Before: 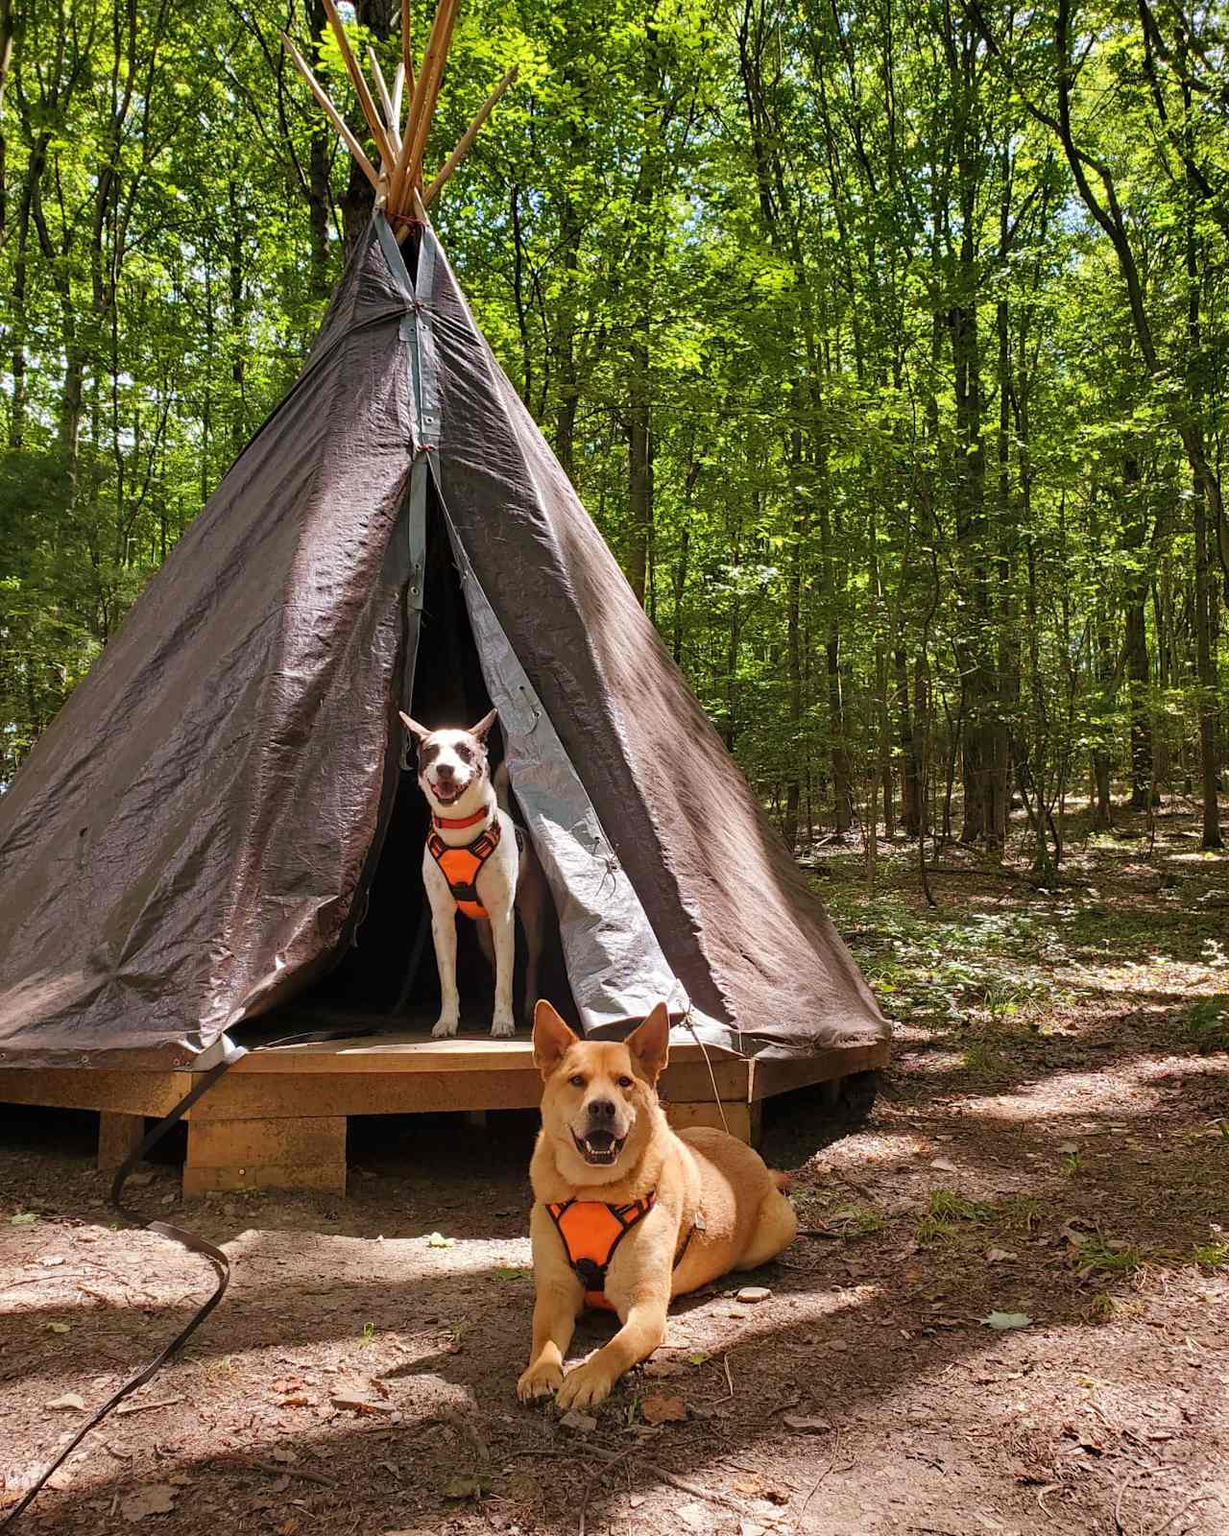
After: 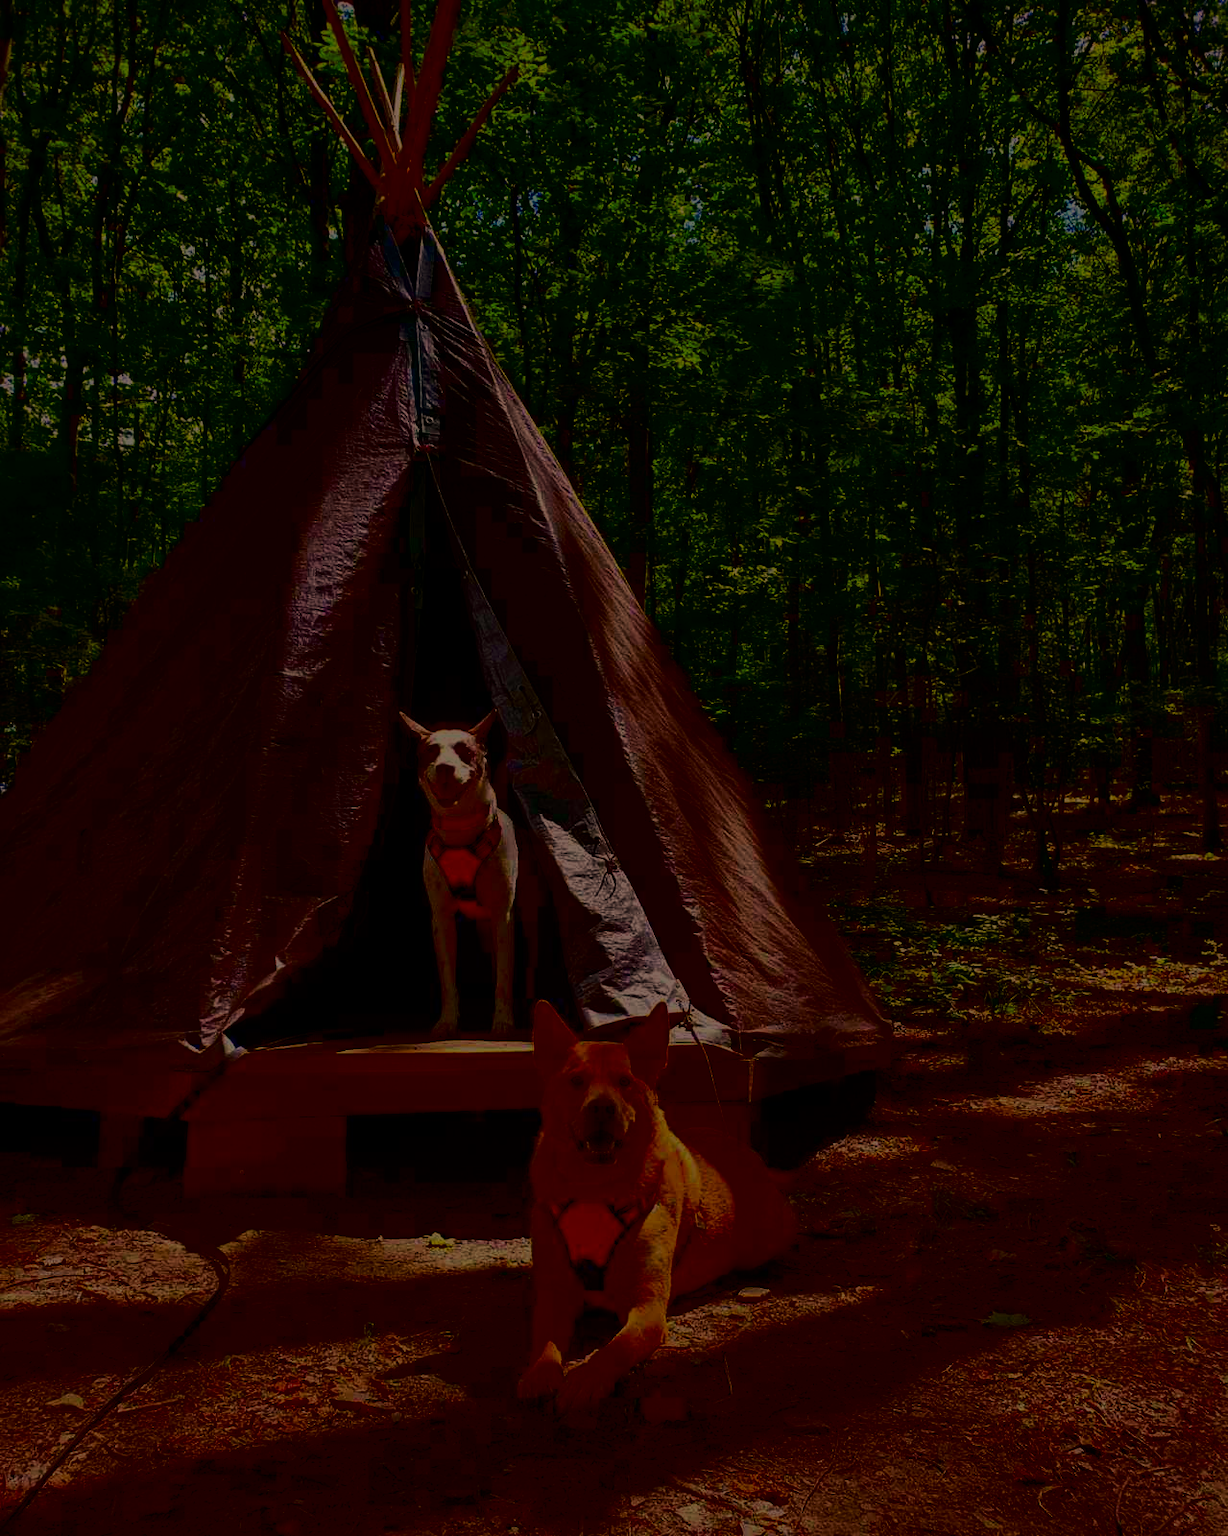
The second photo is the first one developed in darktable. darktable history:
contrast brightness saturation: brightness -0.983, saturation 0.996
color balance rgb: shadows lift › hue 86.82°, highlights gain › chroma 3.325%, highlights gain › hue 57.24°, perceptual saturation grading › global saturation 4.302%, perceptual brilliance grading › highlights 15.89%, perceptual brilliance grading › shadows -13.635%, global vibrance 9.946%
exposure: exposure -1.405 EV, compensate highlight preservation false
local contrast: mode bilateral grid, contrast 20, coarseness 49, detail 150%, midtone range 0.2
